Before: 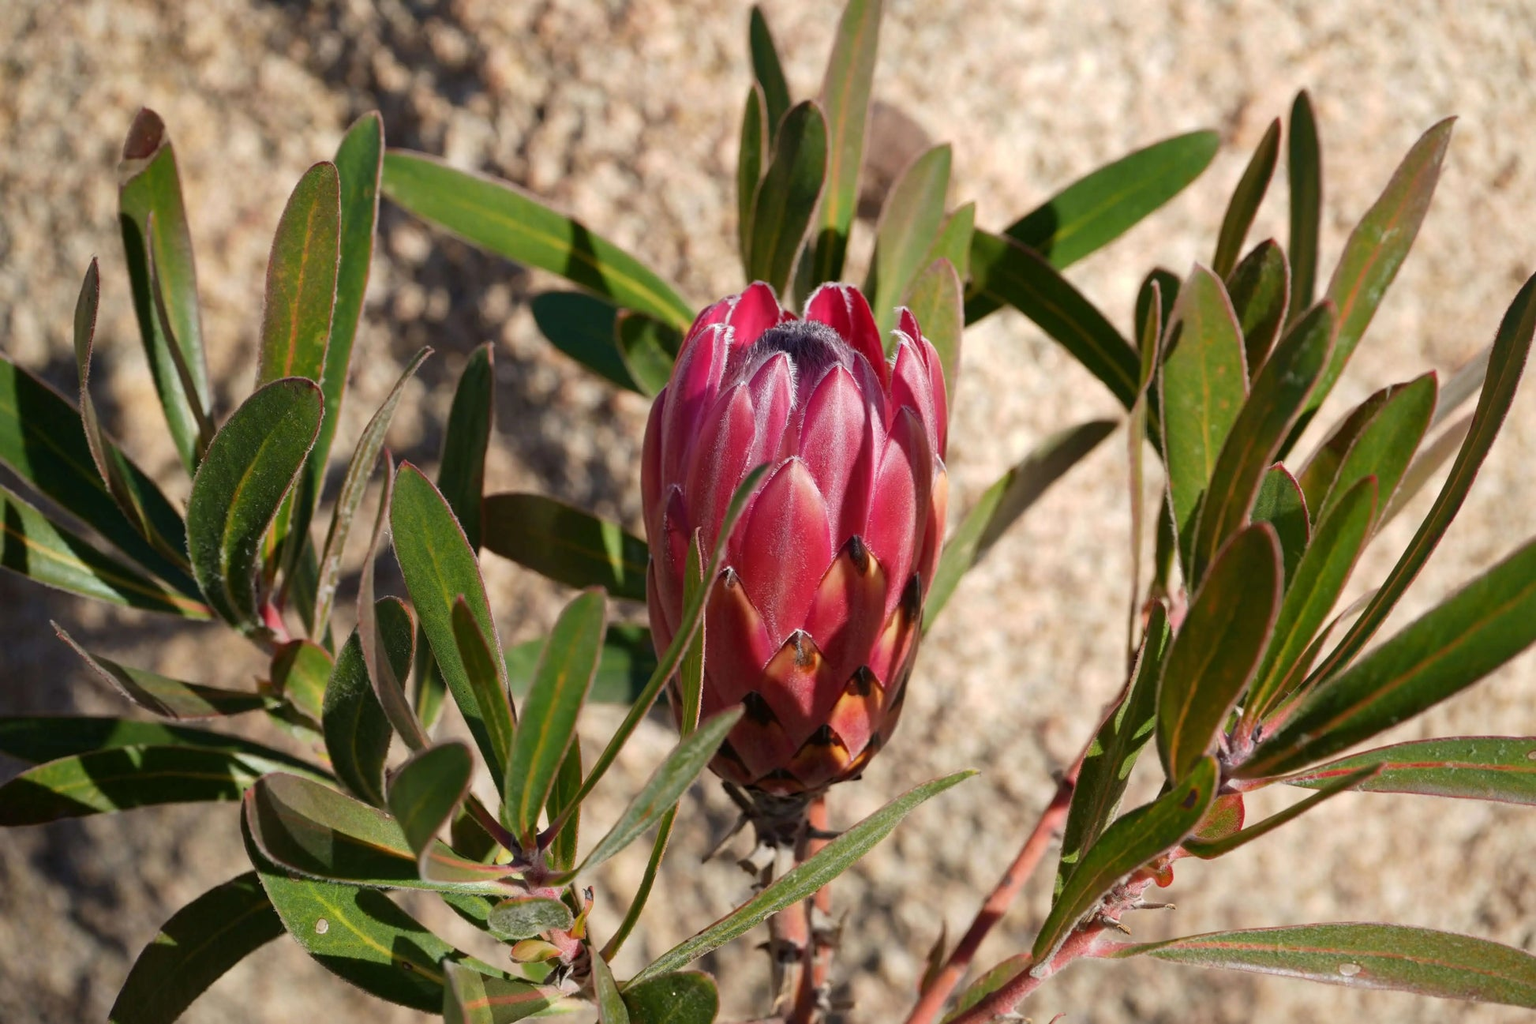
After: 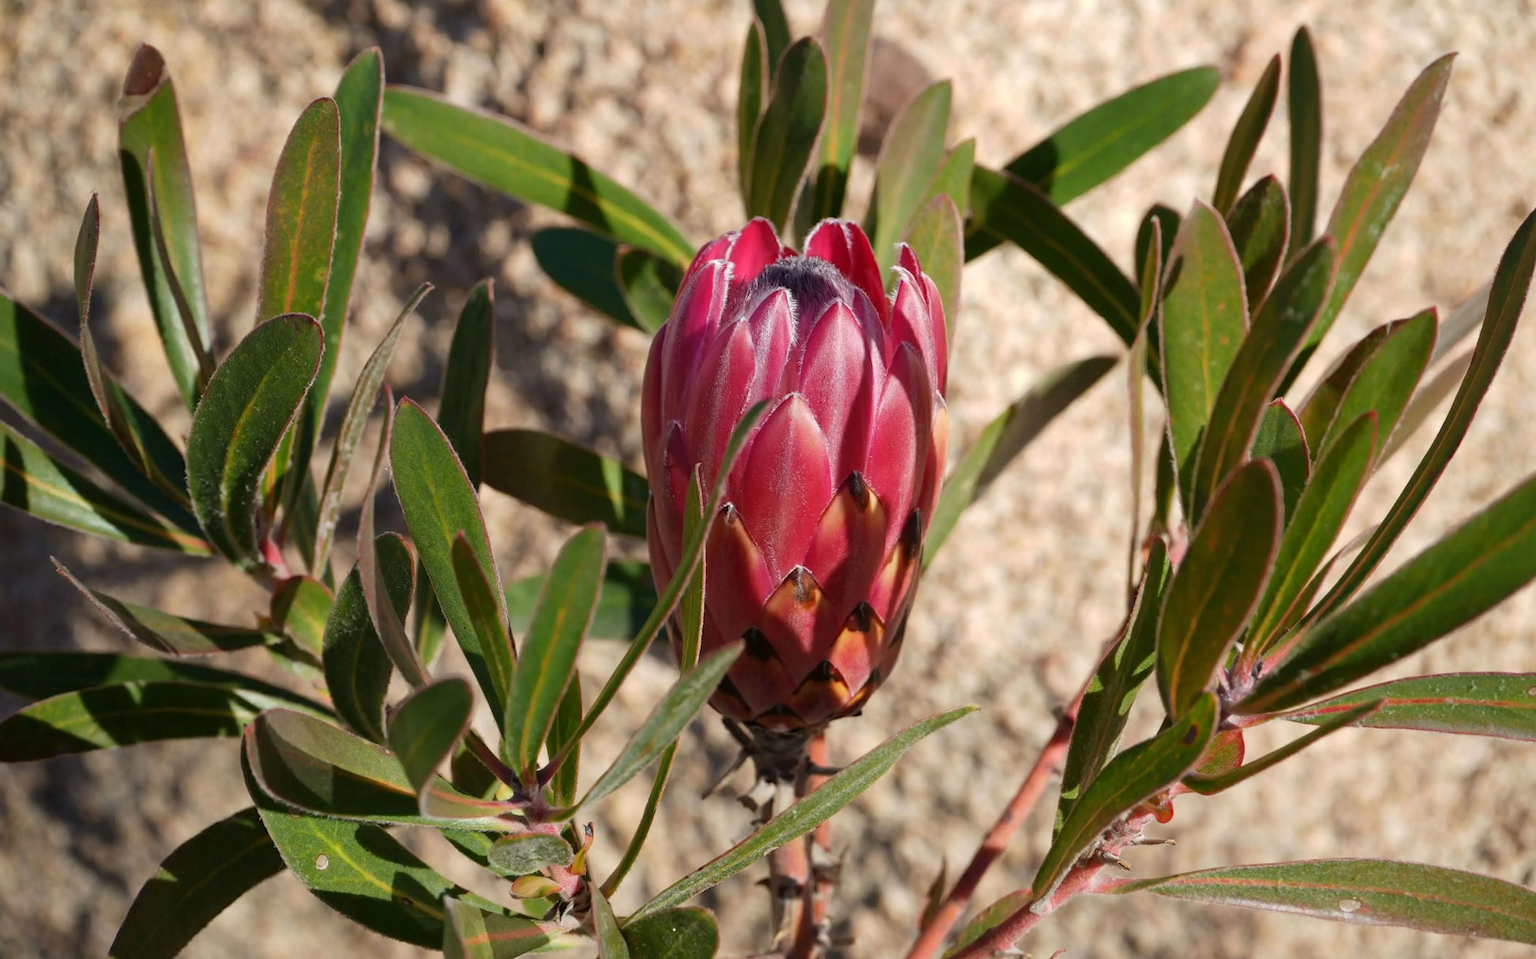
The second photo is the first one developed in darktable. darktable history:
crop and rotate: top 6.25%
rotate and perspective: crop left 0, crop top 0
